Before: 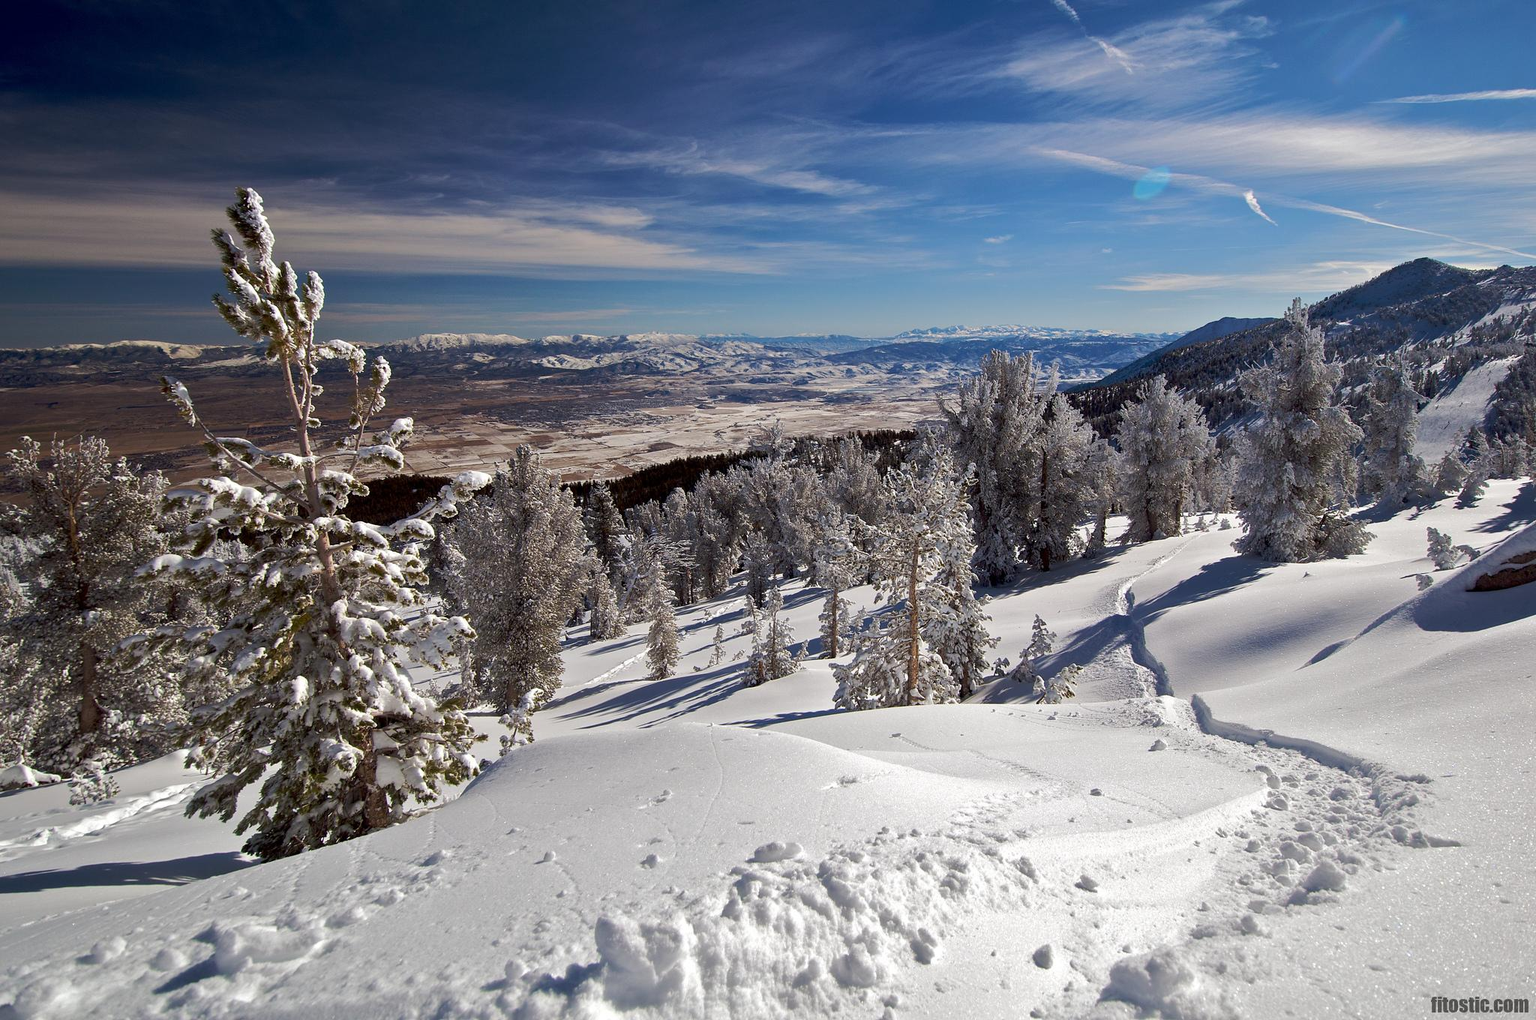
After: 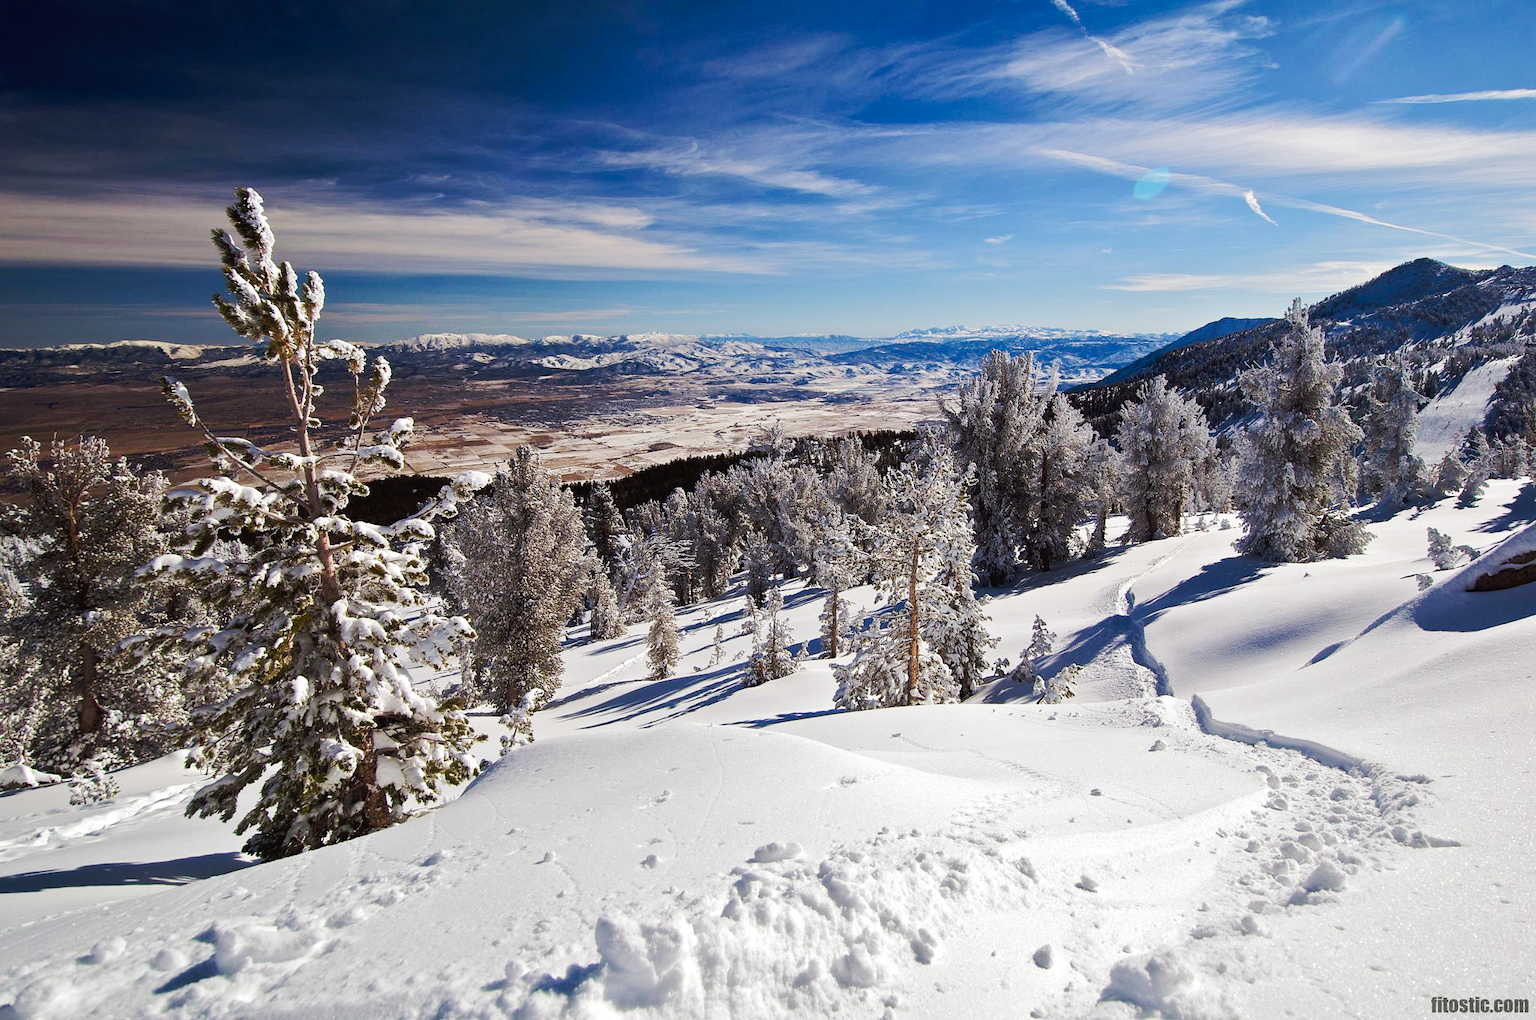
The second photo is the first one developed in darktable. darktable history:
tone curve: curves: ch0 [(0, 0.023) (0.103, 0.087) (0.295, 0.297) (0.445, 0.531) (0.553, 0.665) (0.735, 0.843) (0.994, 1)]; ch1 [(0, 0) (0.414, 0.395) (0.447, 0.447) (0.485, 0.495) (0.512, 0.523) (0.542, 0.581) (0.581, 0.632) (0.646, 0.715) (1, 1)]; ch2 [(0, 0) (0.369, 0.388) (0.449, 0.431) (0.478, 0.471) (0.516, 0.517) (0.579, 0.624) (0.674, 0.775) (1, 1)], preserve colors none
